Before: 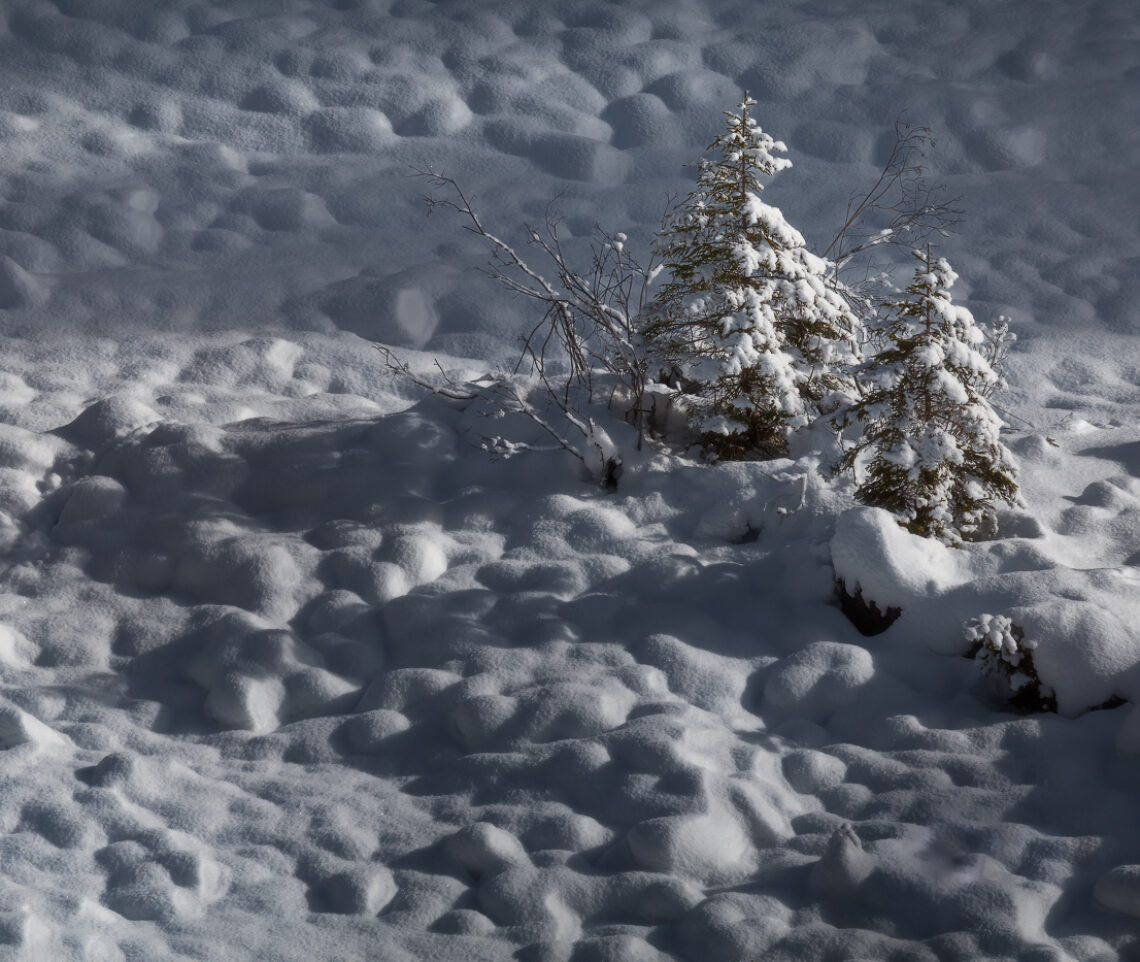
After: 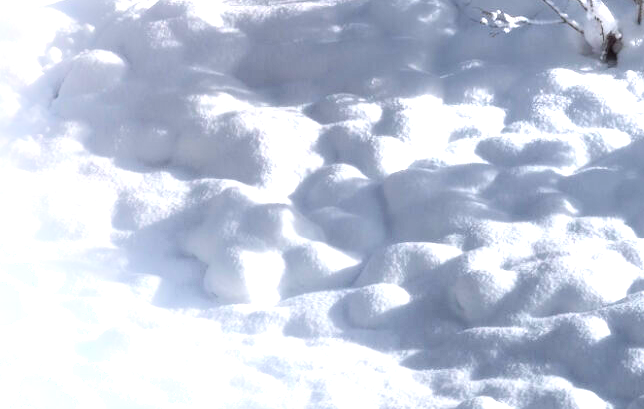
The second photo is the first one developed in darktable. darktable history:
crop: top 44.386%, right 43.463%, bottom 13.057%
exposure: black level correction 0, exposure 2.347 EV, compensate exposure bias true, compensate highlight preservation false
contrast brightness saturation: saturation 0.122
shadows and highlights: shadows -22.35, highlights 47.89, soften with gaussian
